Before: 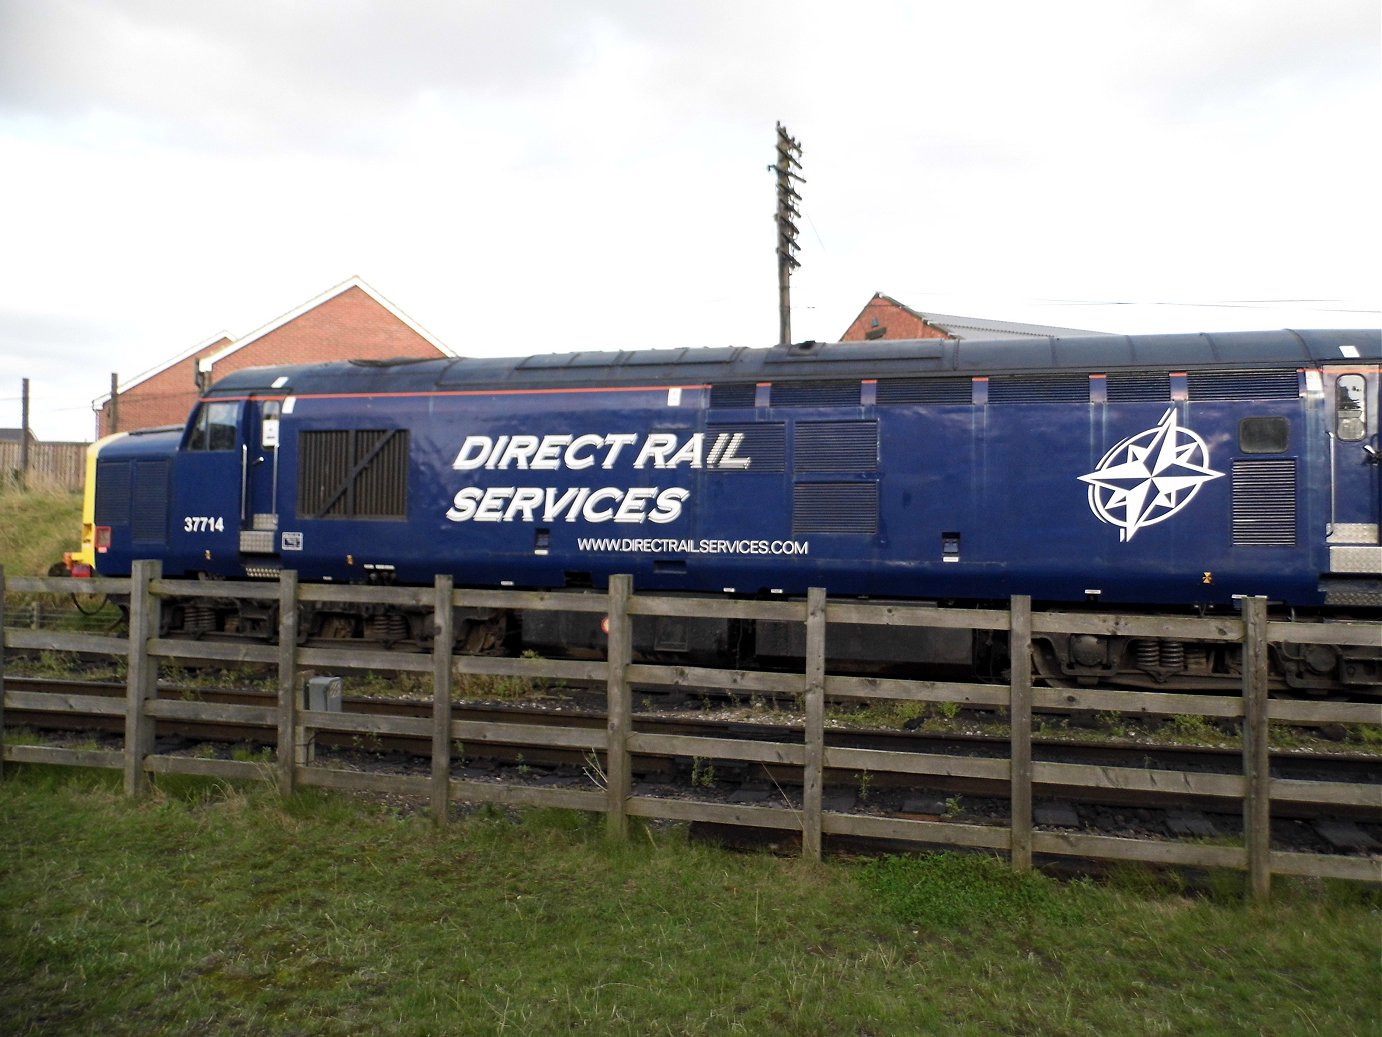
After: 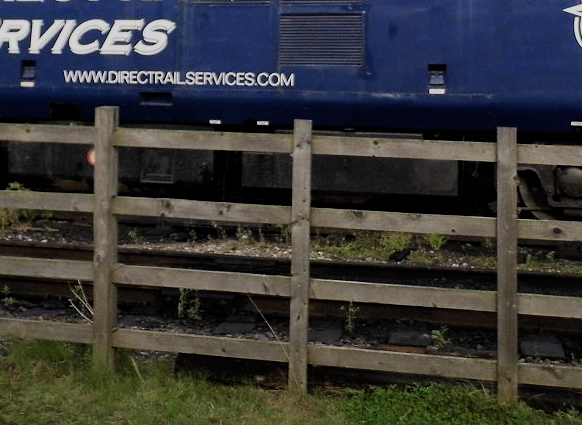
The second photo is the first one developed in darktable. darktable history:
crop: left 37.221%, top 45.169%, right 20.63%, bottom 13.777%
filmic rgb: black relative exposure -7.65 EV, white relative exposure 4.56 EV, hardness 3.61
